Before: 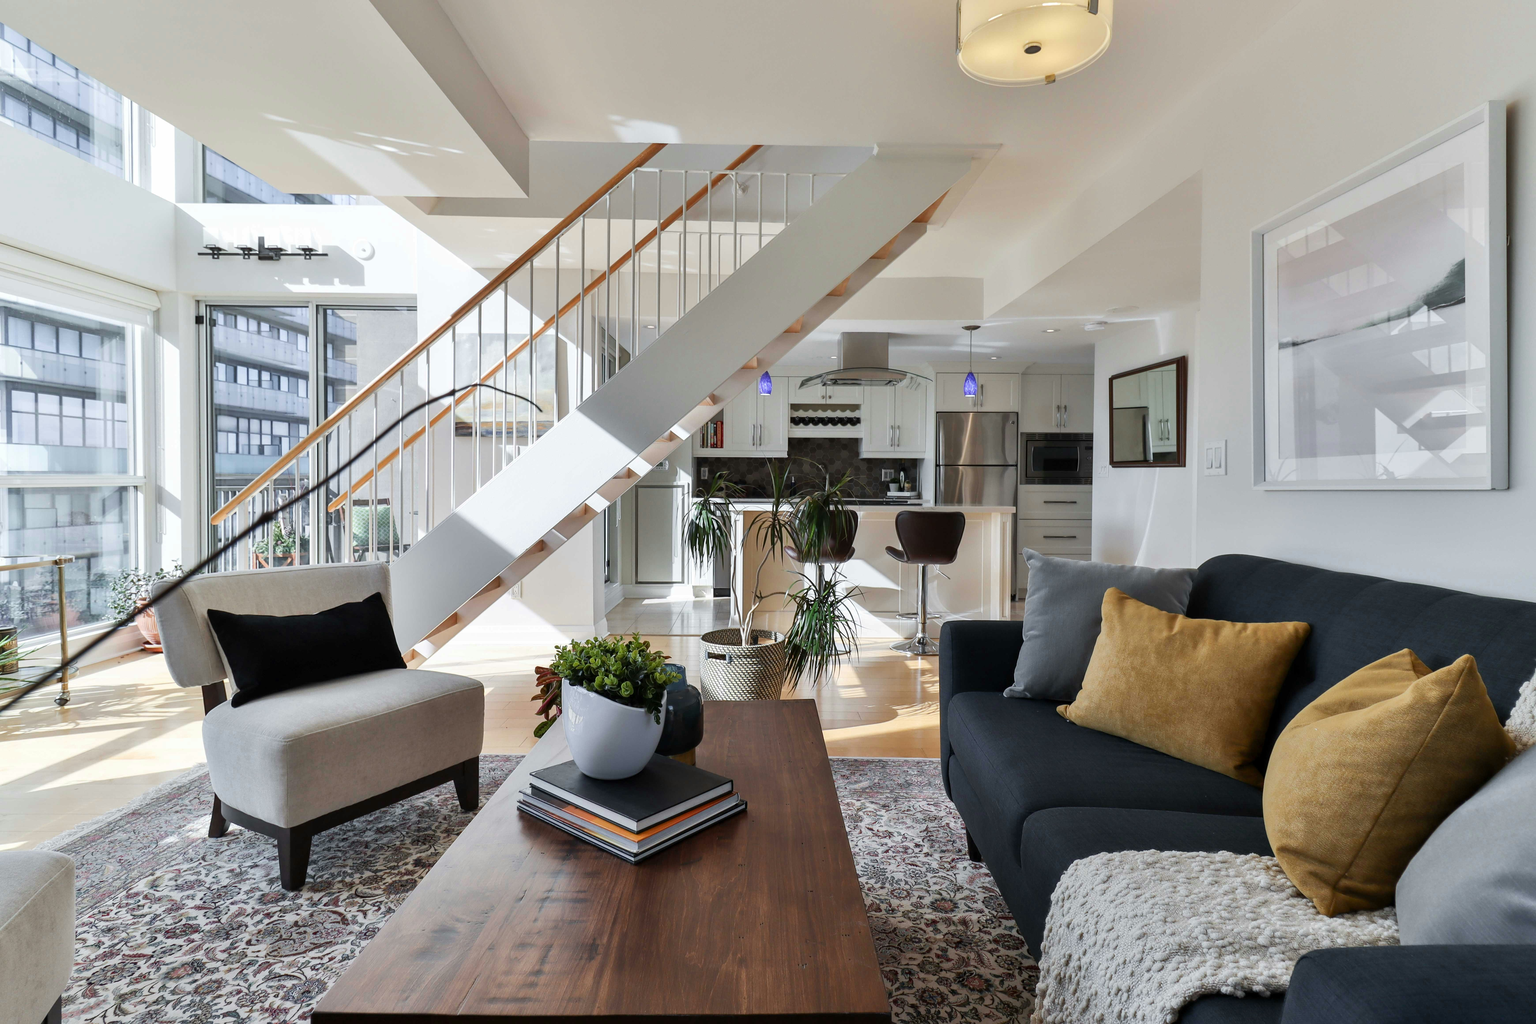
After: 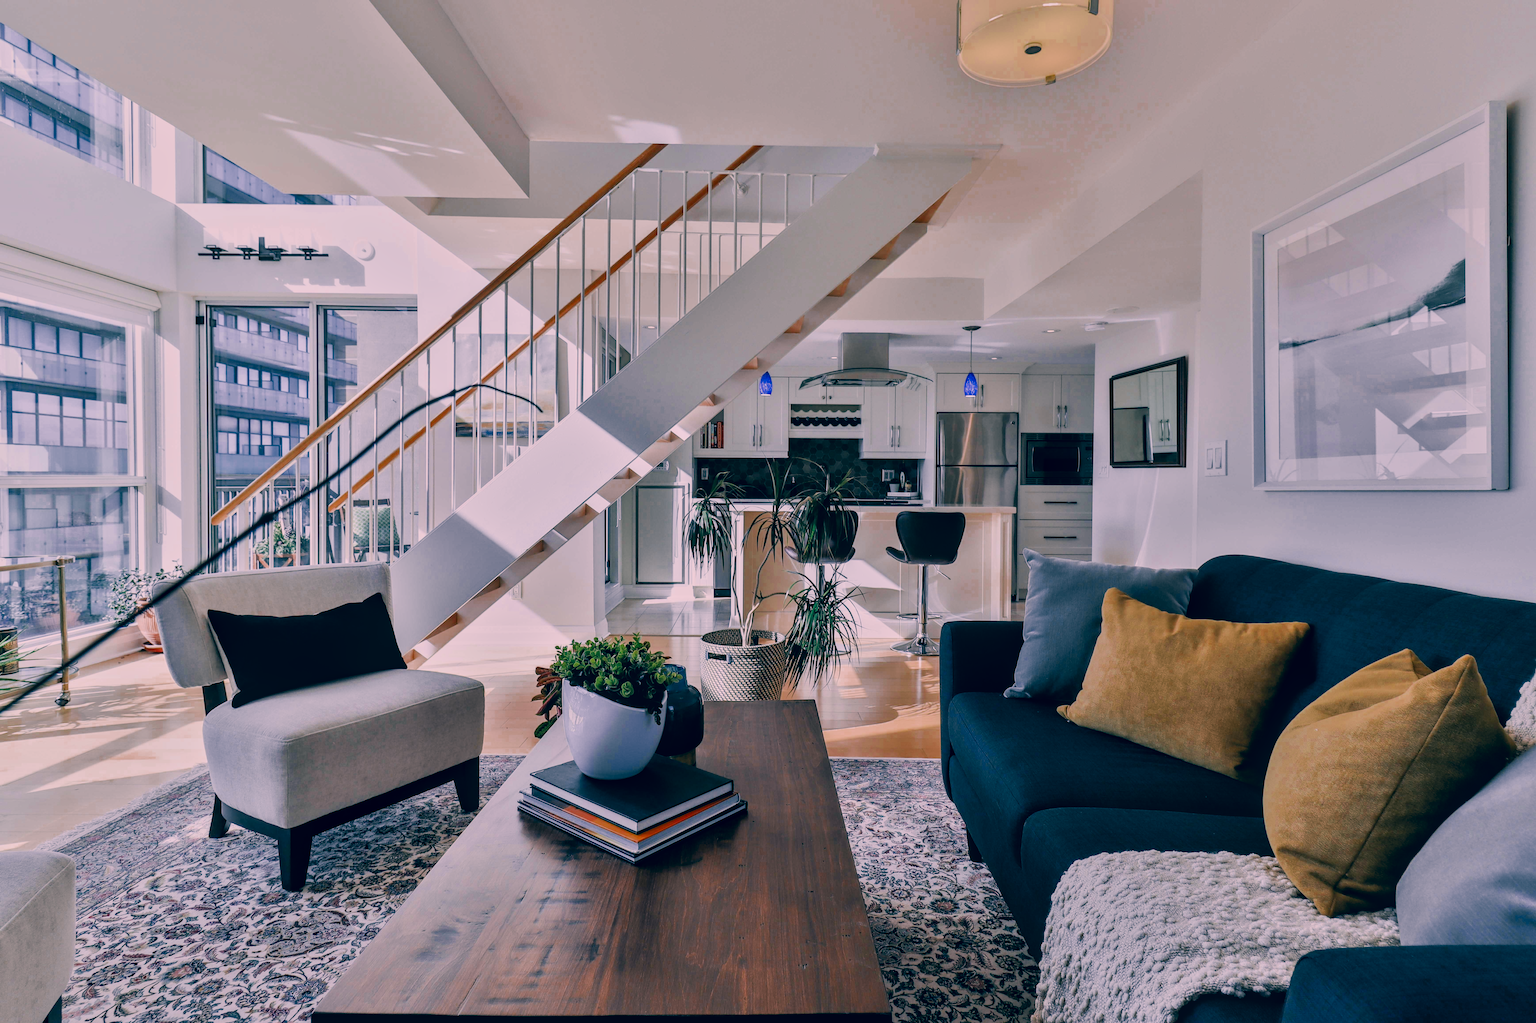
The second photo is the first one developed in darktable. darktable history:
shadows and highlights: shadows 11.1, white point adjustment 1.24, soften with gaussian
crop: bottom 0.052%
color zones: curves: ch0 [(0, 0.5) (0.125, 0.4) (0.25, 0.5) (0.375, 0.4) (0.5, 0.4) (0.625, 0.35) (0.75, 0.35) (0.875, 0.5)]; ch1 [(0, 0.35) (0.125, 0.45) (0.25, 0.35) (0.375, 0.35) (0.5, 0.35) (0.625, 0.35) (0.75, 0.45) (0.875, 0.35)]; ch2 [(0, 0.6) (0.125, 0.5) (0.25, 0.5) (0.375, 0.6) (0.5, 0.6) (0.625, 0.5) (0.75, 0.5) (0.875, 0.5)]
filmic rgb: black relative exposure -7.65 EV, white relative exposure 4.56 EV, hardness 3.61
color correction: highlights a* 16.57, highlights b* 0.233, shadows a* -14.87, shadows b* -14.19, saturation 1.55
local contrast: on, module defaults
